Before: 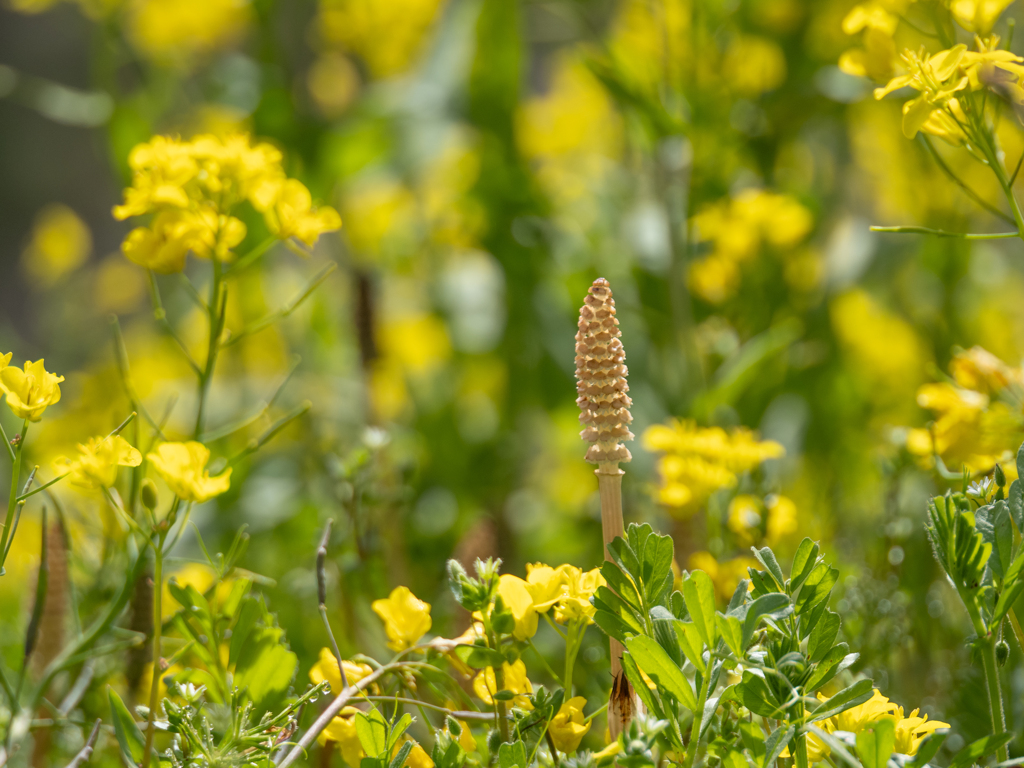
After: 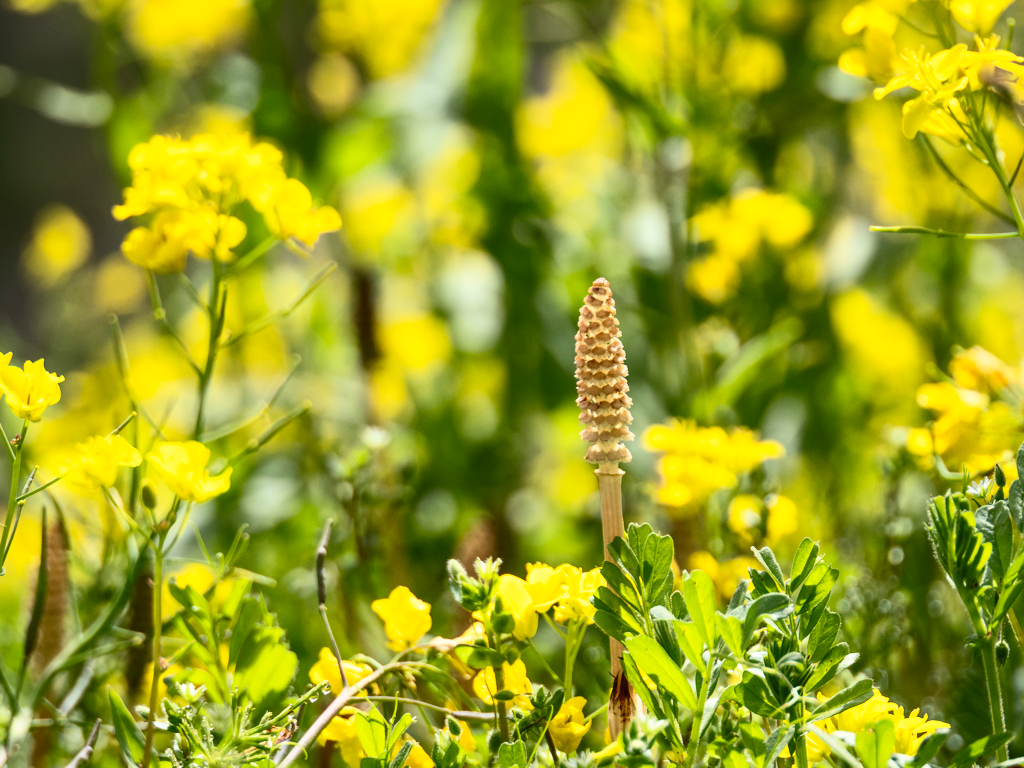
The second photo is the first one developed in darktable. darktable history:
contrast brightness saturation: contrast 0.396, brightness 0.11, saturation 0.209
